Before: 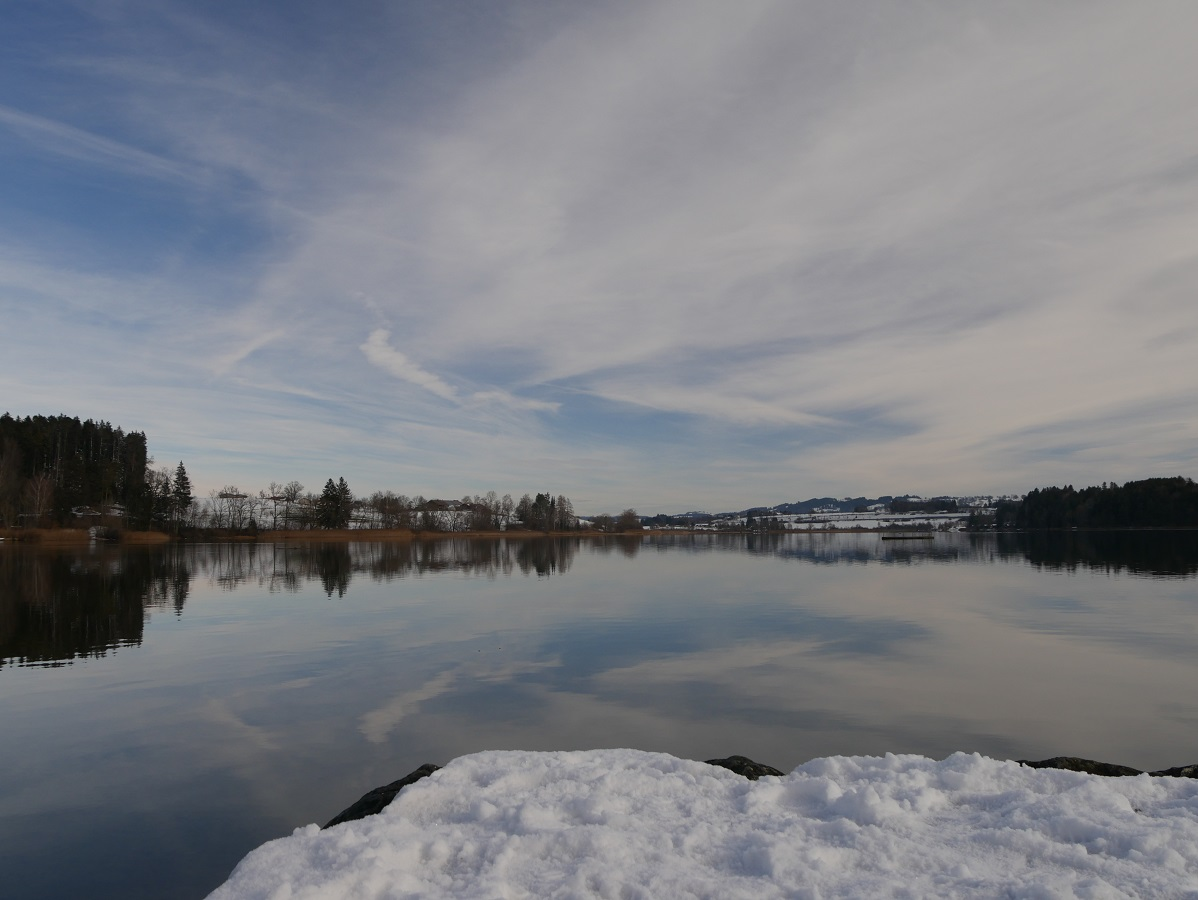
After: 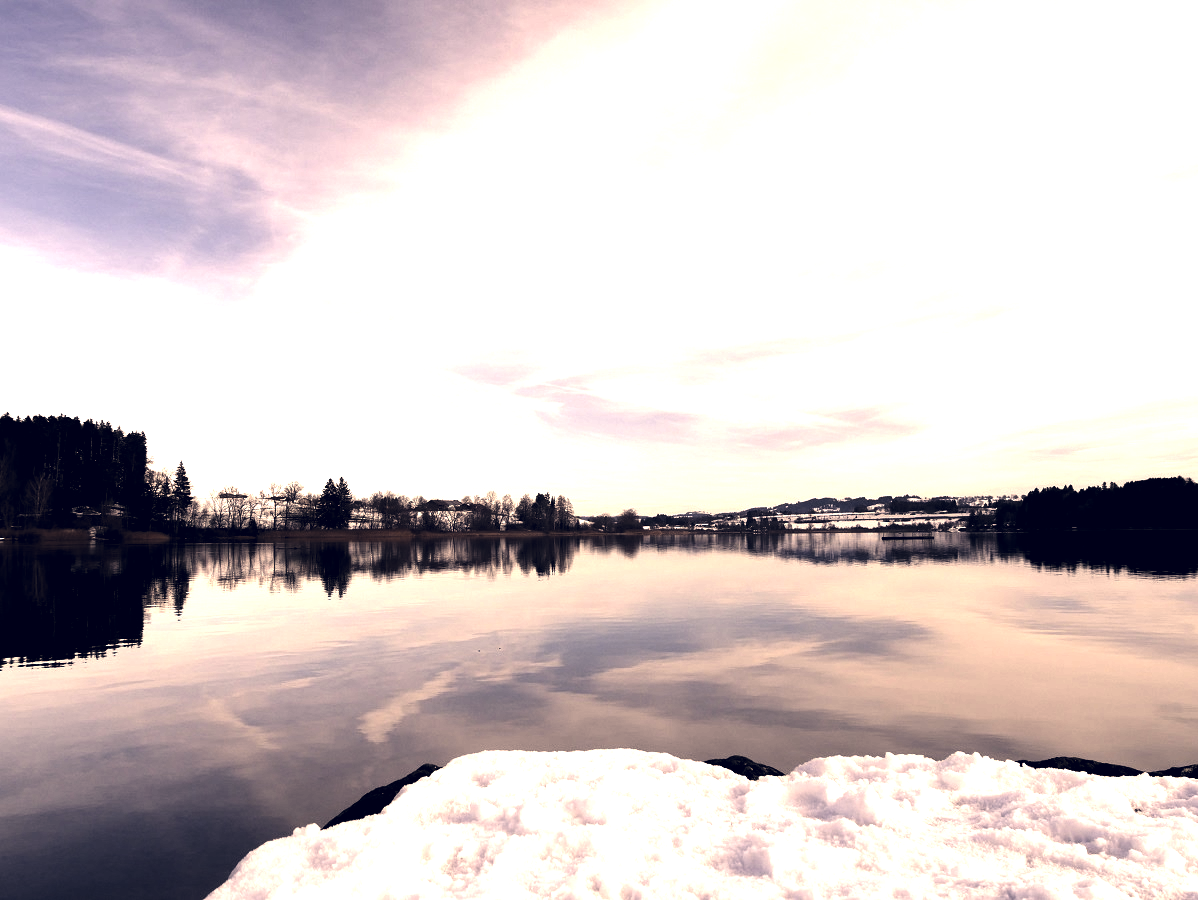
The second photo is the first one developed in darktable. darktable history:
color correction: highlights a* 19.75, highlights b* 26.78, shadows a* 3.32, shadows b* -17.78, saturation 0.729
tone equalizer: -8 EV -0.714 EV, -7 EV -0.693 EV, -6 EV -0.571 EV, -5 EV -0.383 EV, -3 EV 0.397 EV, -2 EV 0.6 EV, -1 EV 0.689 EV, +0 EV 0.737 EV, edges refinement/feathering 500, mask exposure compensation -1.57 EV, preserve details no
exposure: exposure 1.233 EV, compensate exposure bias true, compensate highlight preservation false
levels: levels [0.101, 0.578, 0.953]
